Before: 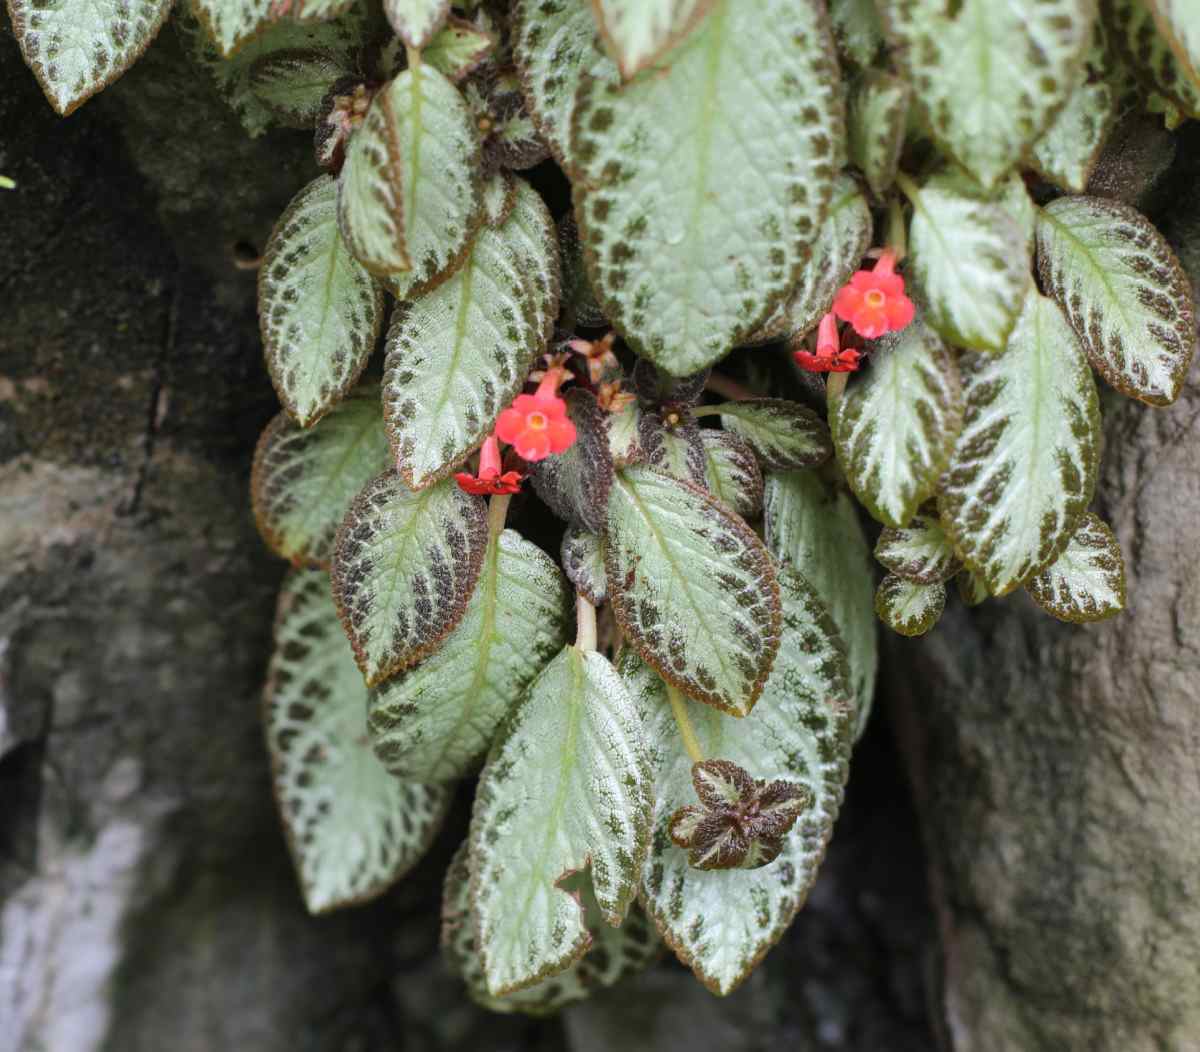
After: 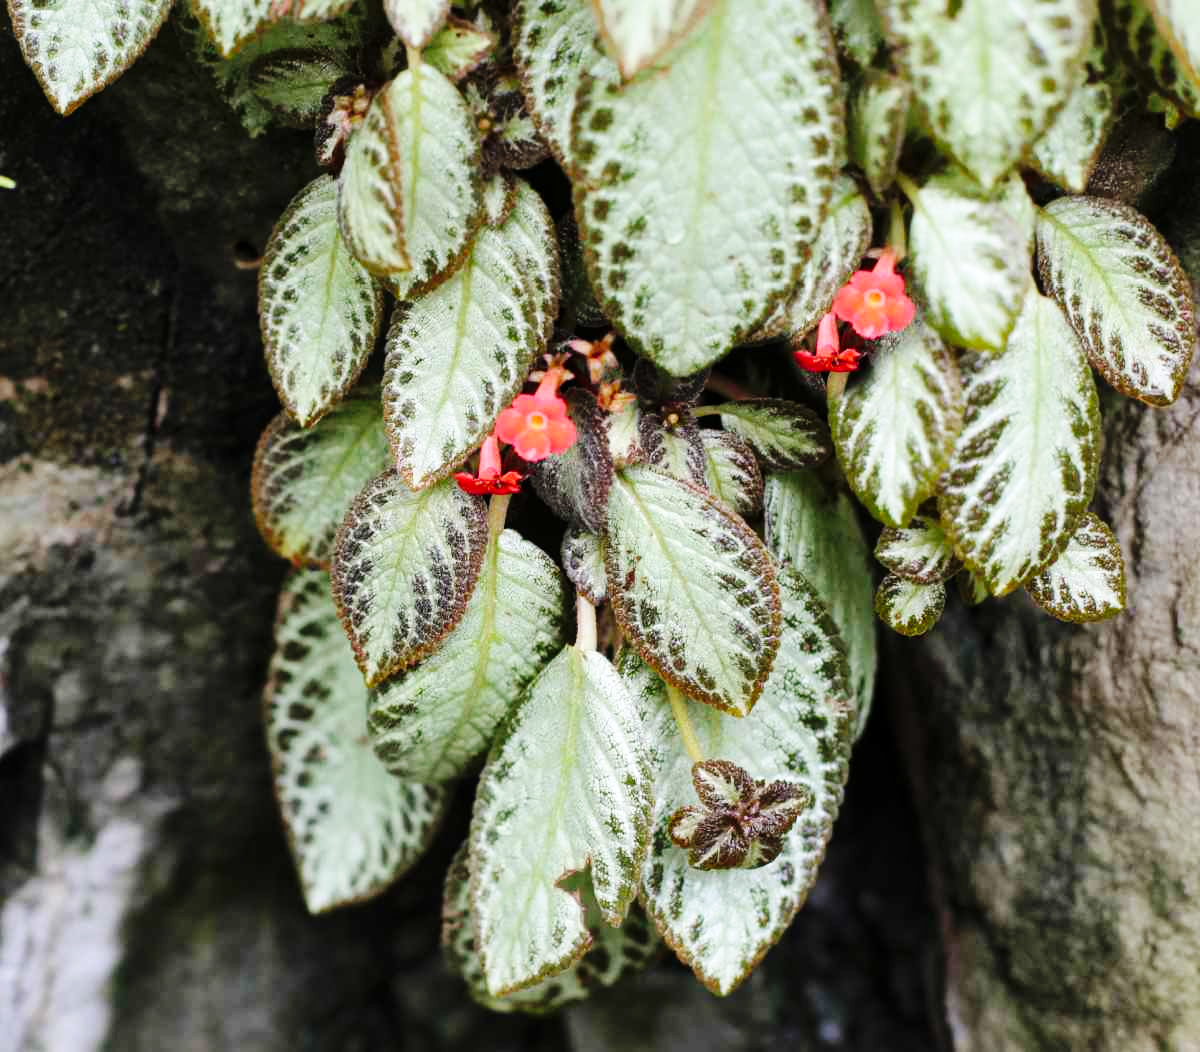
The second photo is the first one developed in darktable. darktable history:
base curve: curves: ch0 [(0, 0) (0.036, 0.025) (0.121, 0.166) (0.206, 0.329) (0.605, 0.79) (1, 1)], preserve colors none
local contrast: mode bilateral grid, contrast 21, coarseness 49, detail 119%, midtone range 0.2
